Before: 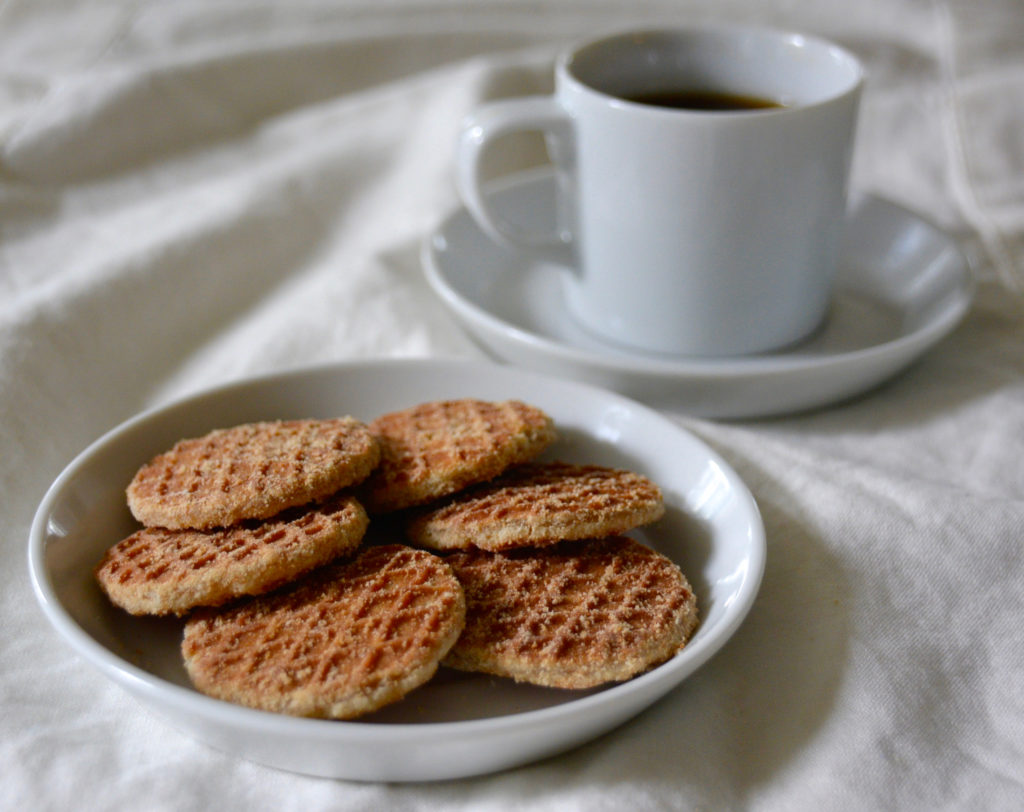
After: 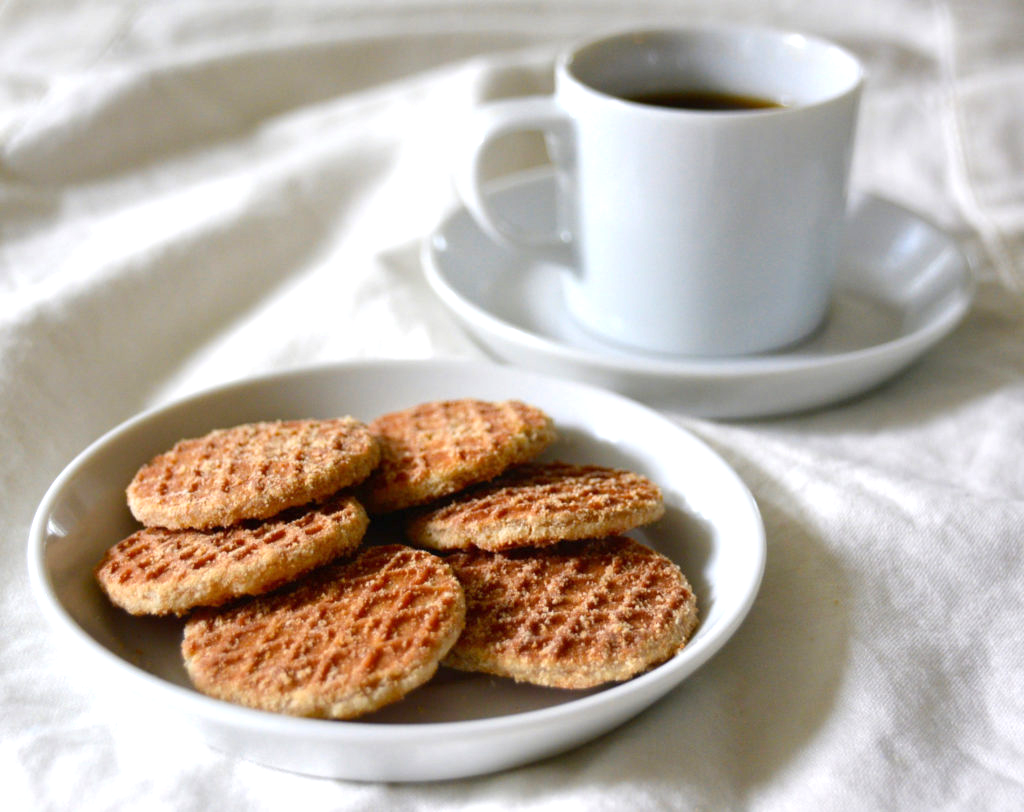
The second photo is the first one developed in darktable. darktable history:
exposure: exposure 0.775 EV, compensate highlight preservation false
